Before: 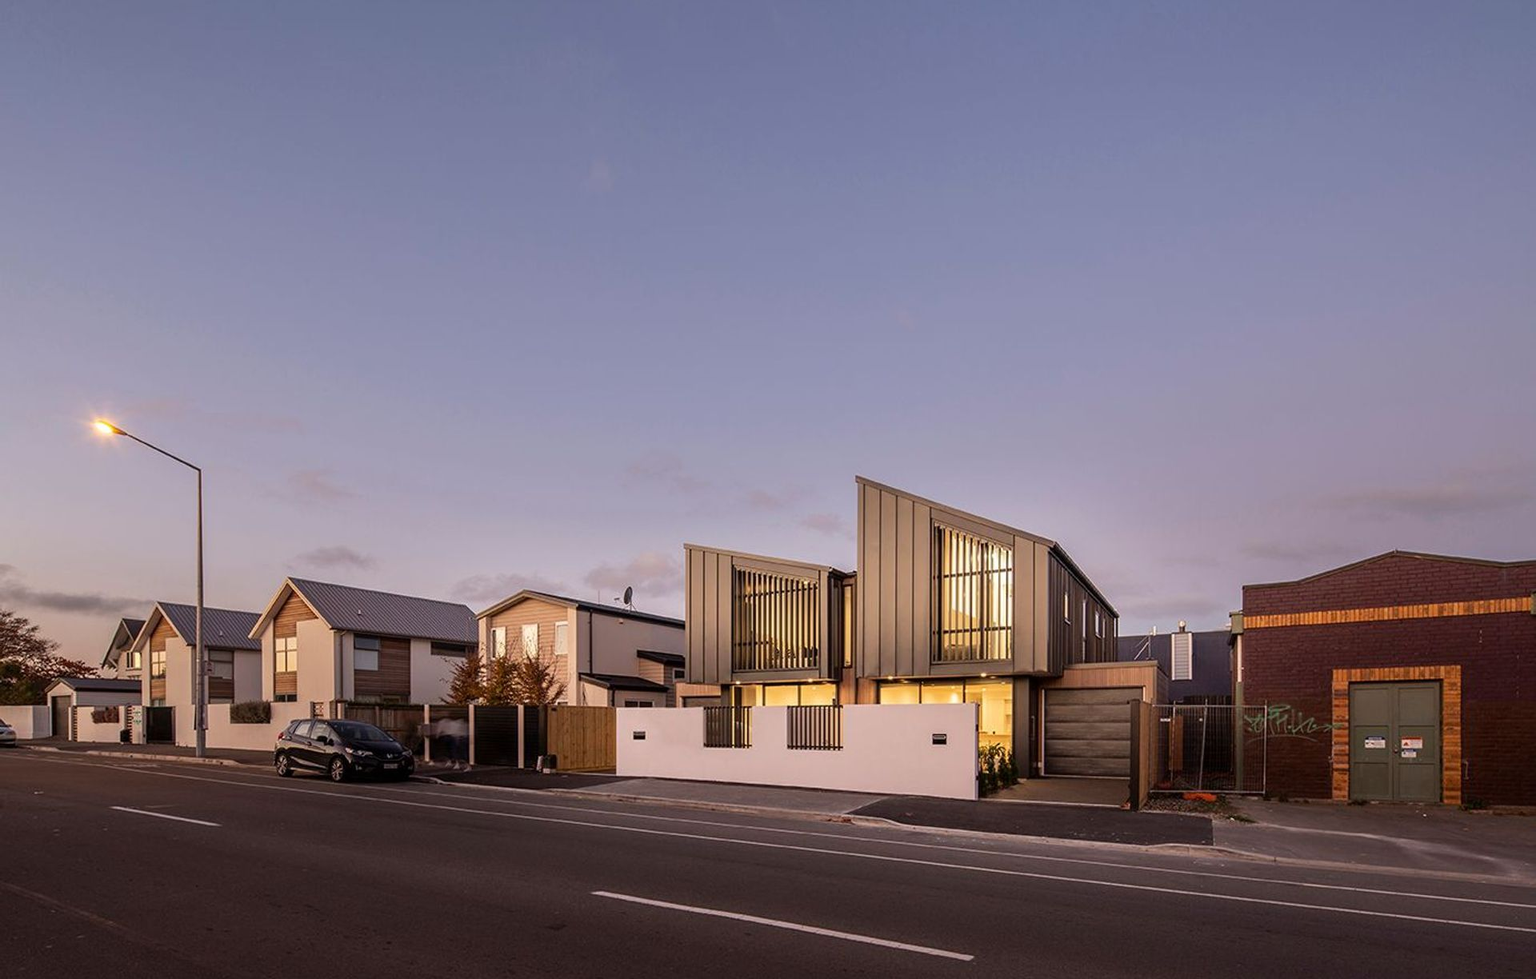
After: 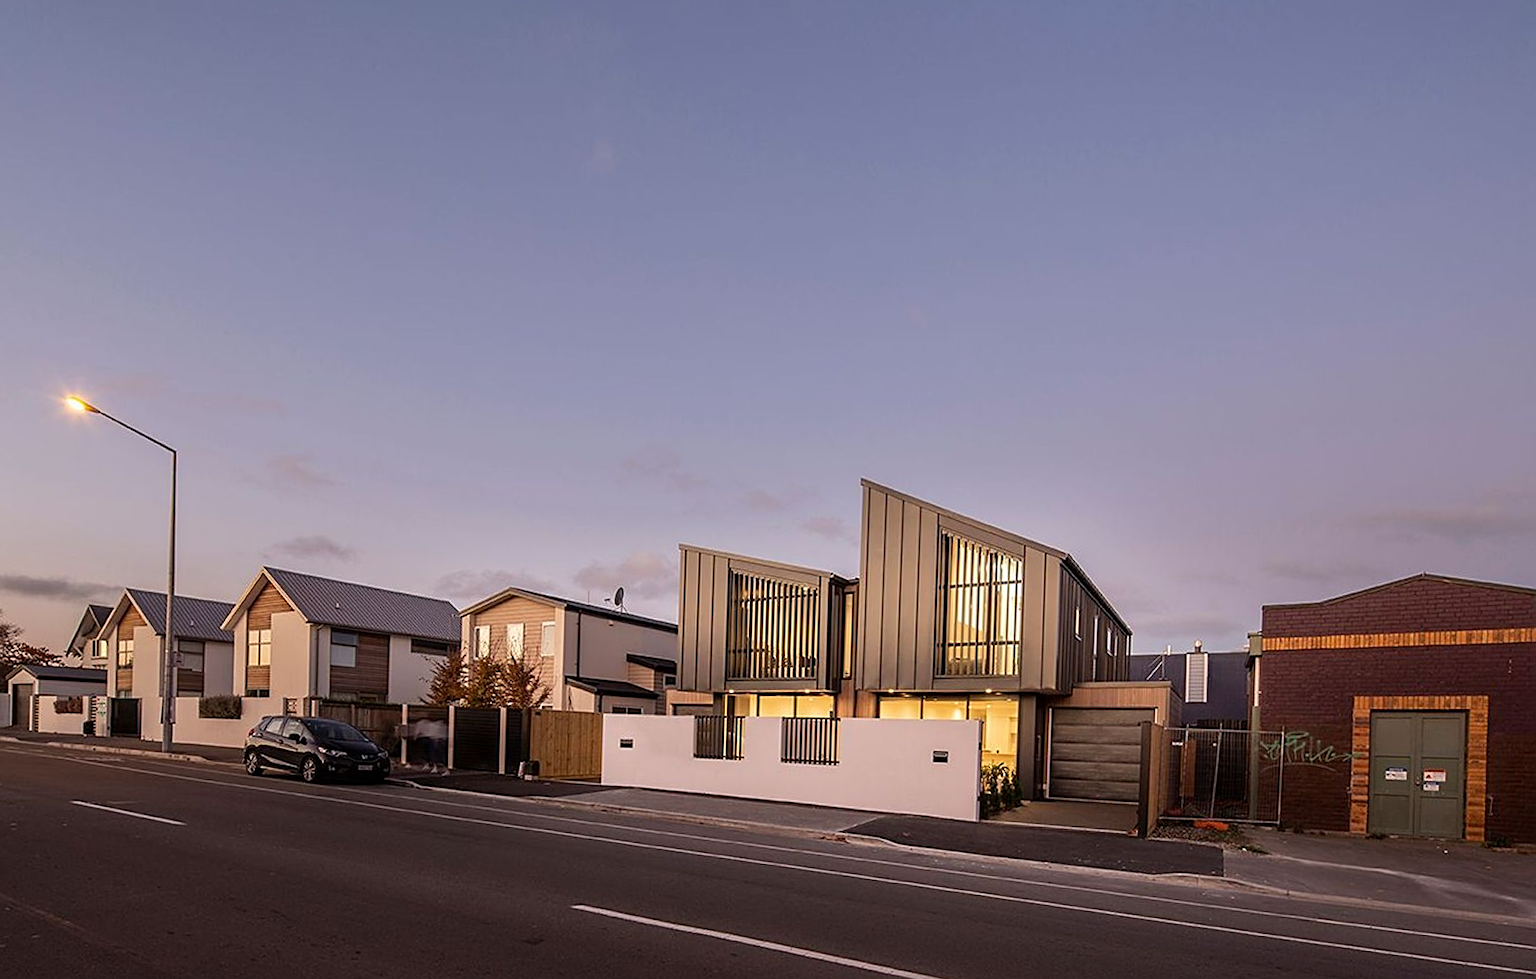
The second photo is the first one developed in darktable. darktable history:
crop and rotate: angle -1.73°
sharpen: on, module defaults
